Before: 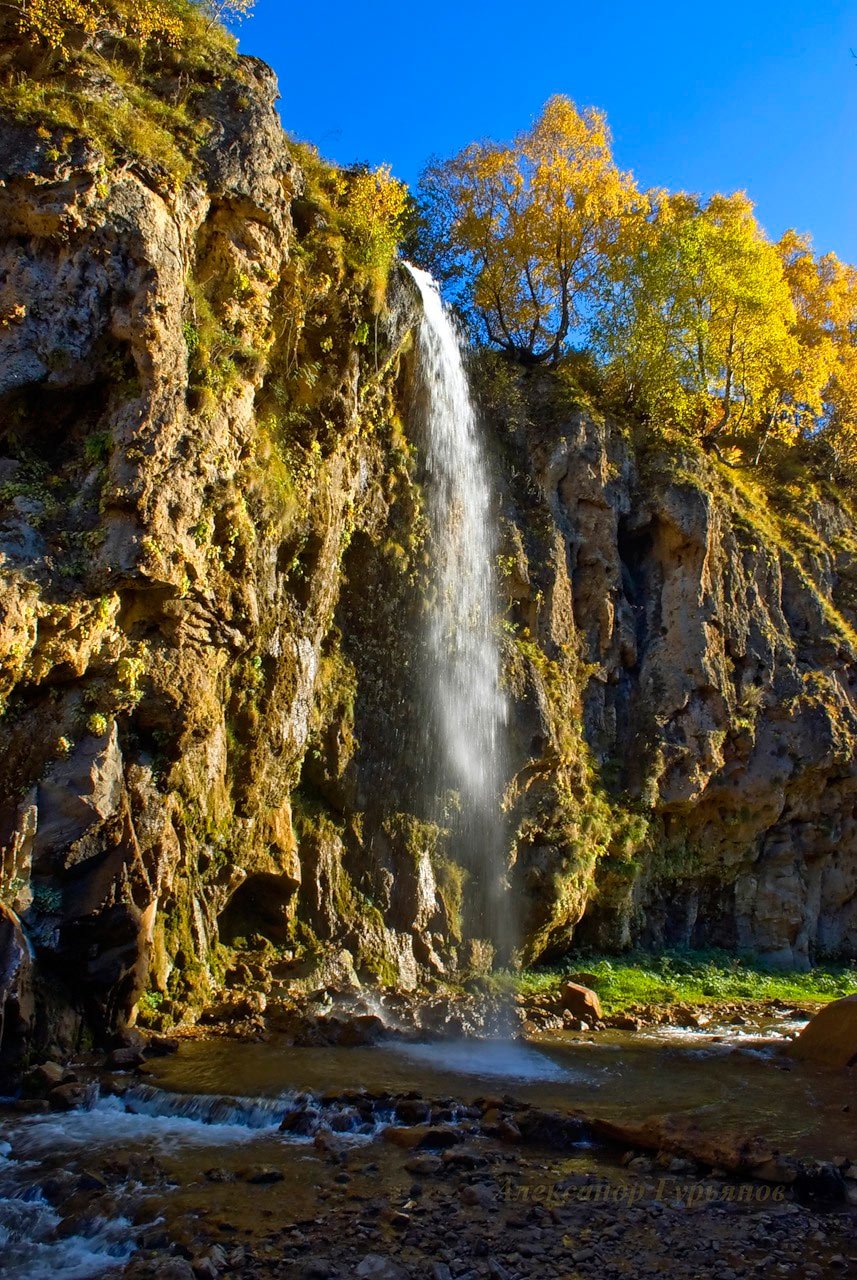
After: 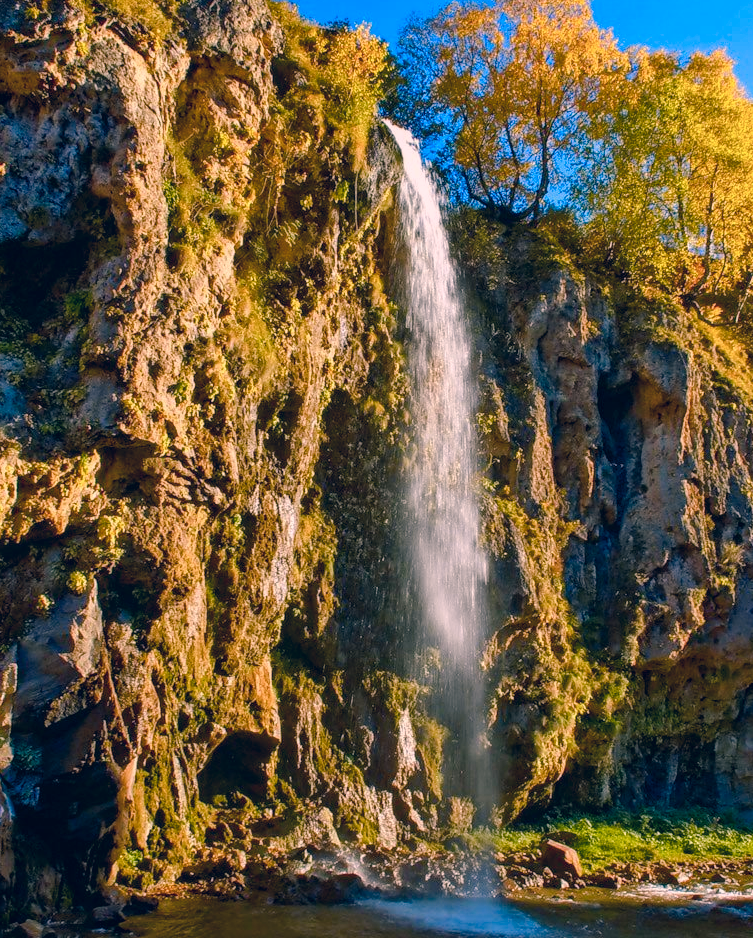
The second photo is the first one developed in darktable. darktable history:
local contrast: detail 109%
crop and rotate: left 2.445%, top 11.169%, right 9.633%, bottom 15.547%
color correction: highlights a* 13.96, highlights b* 5.93, shadows a* -5.65, shadows b* -15.43, saturation 0.87
color balance rgb: shadows lift › luminance -7.717%, shadows lift › chroma 2.299%, shadows lift › hue 167.93°, highlights gain › chroma 0.214%, highlights gain › hue 331.21°, perceptual saturation grading › global saturation 20%, perceptual saturation grading › highlights -25.098%, perceptual saturation grading › shadows 50.164%, hue shift -7.48°, perceptual brilliance grading › mid-tones 11.086%, perceptual brilliance grading › shadows 15.486%
